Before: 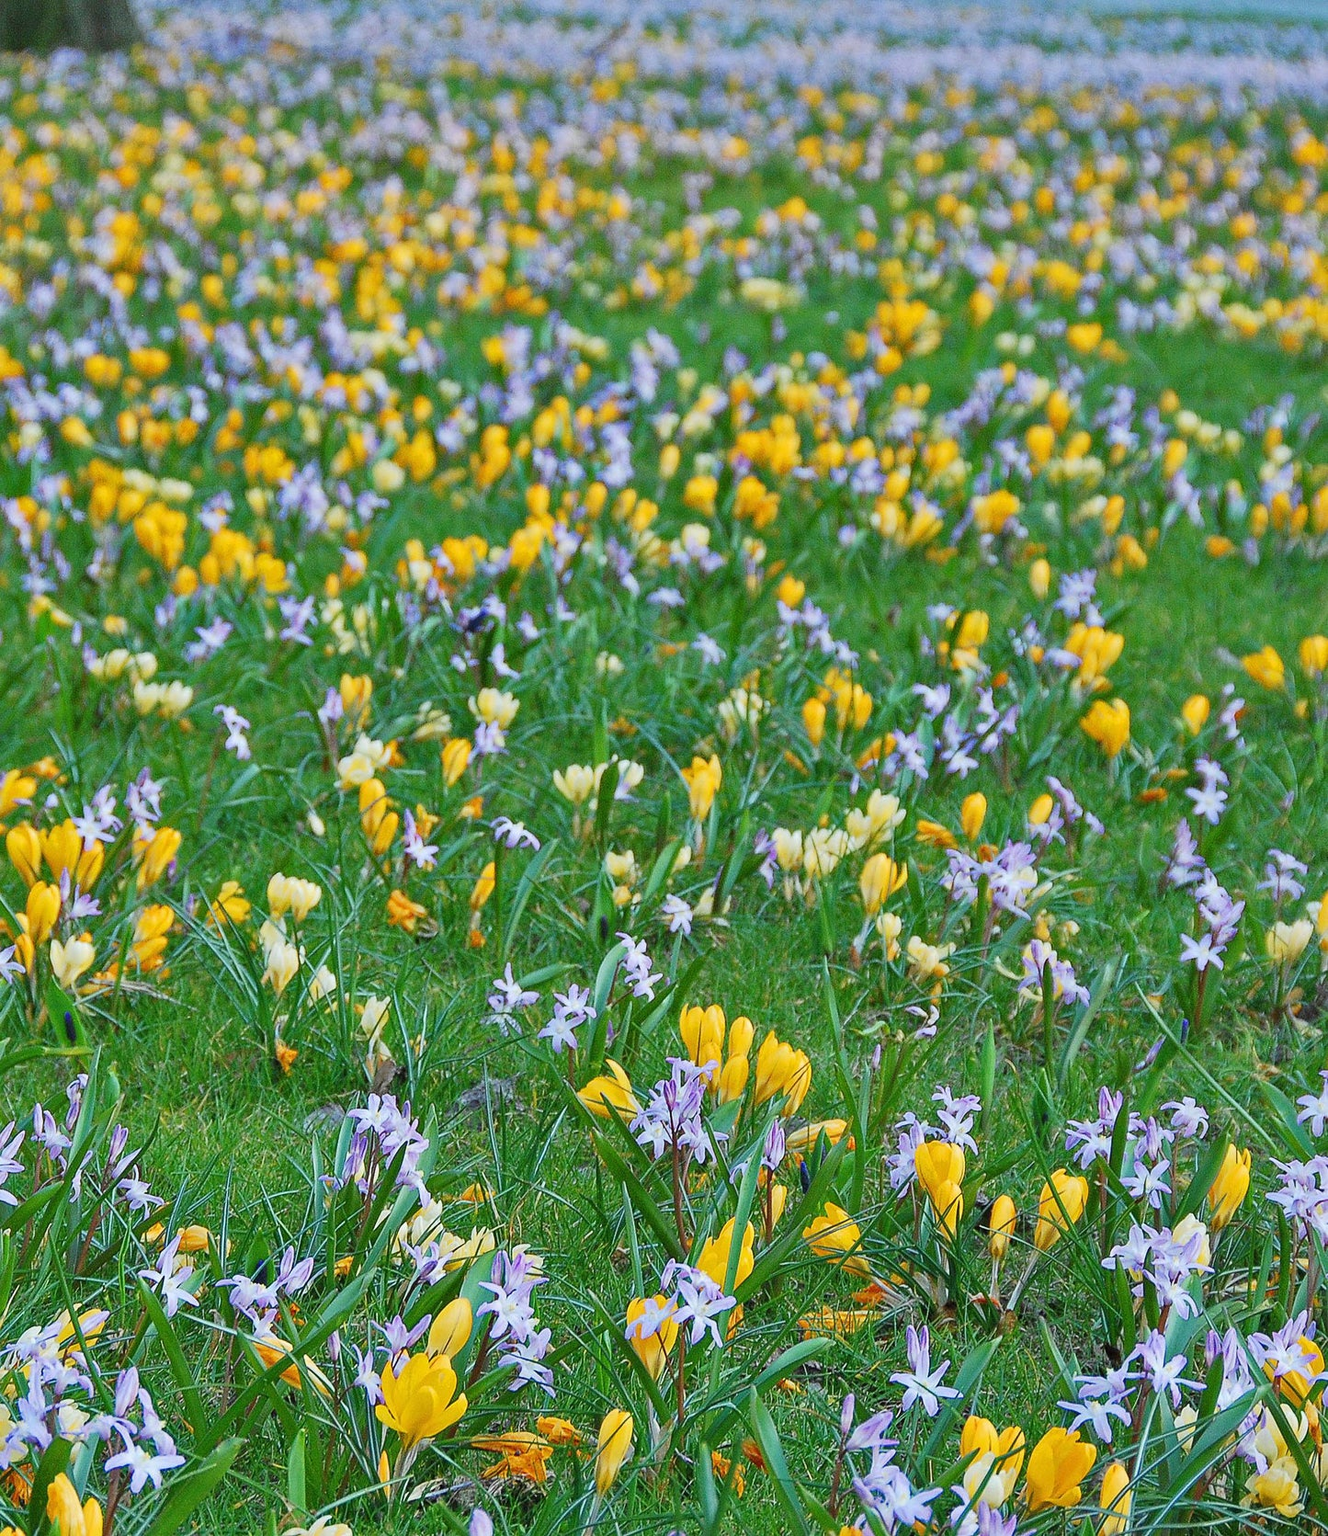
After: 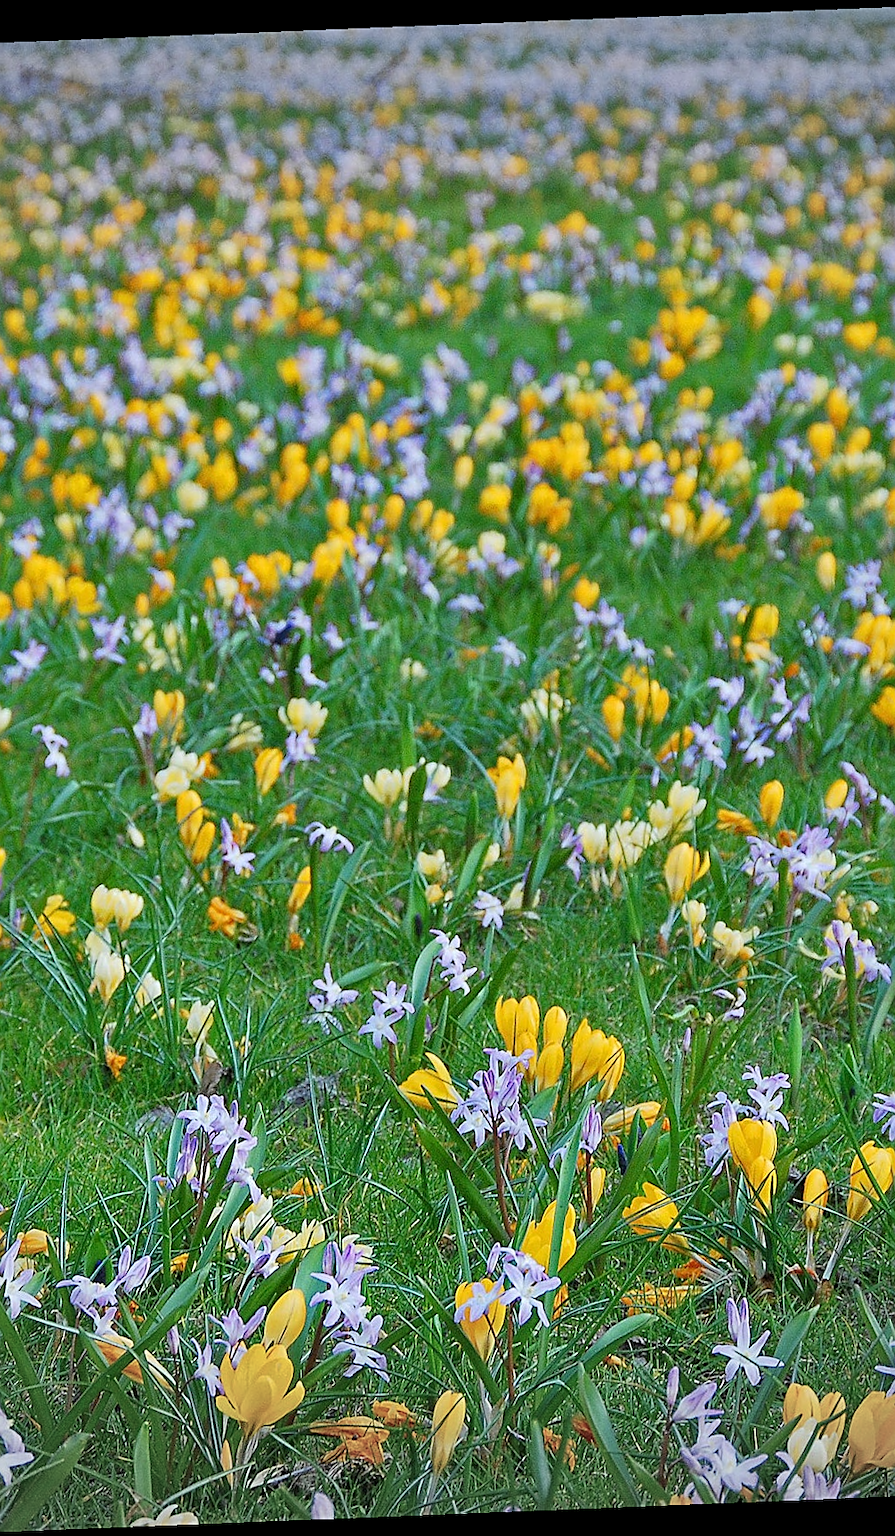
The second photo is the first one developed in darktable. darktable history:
vignetting: fall-off start 100%, brightness -0.282, width/height ratio 1.31
crop and rotate: left 15.055%, right 18.278%
sharpen: on, module defaults
rotate and perspective: rotation -2.29°, automatic cropping off
